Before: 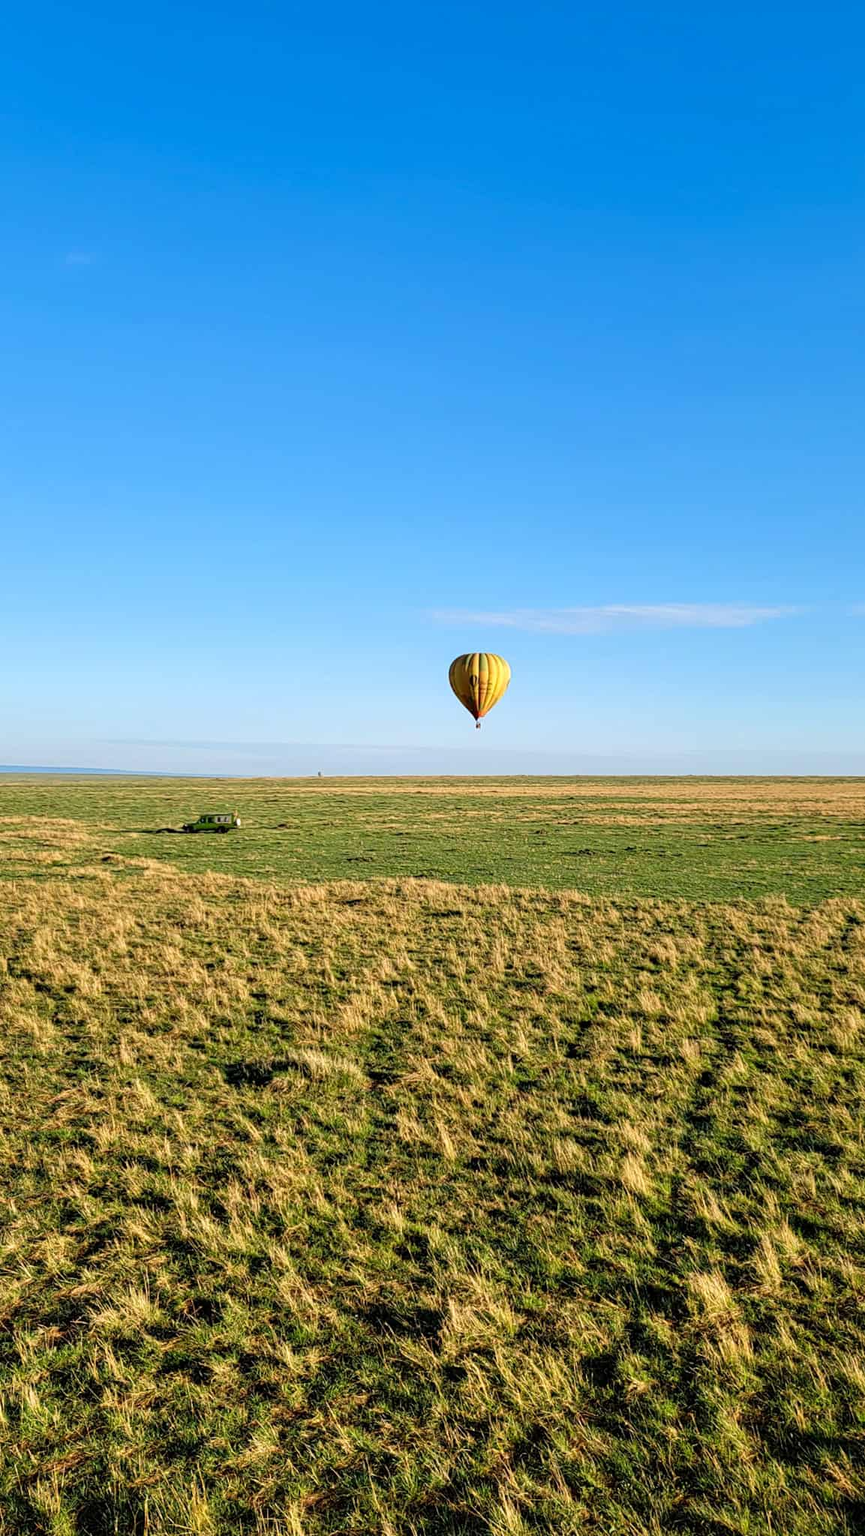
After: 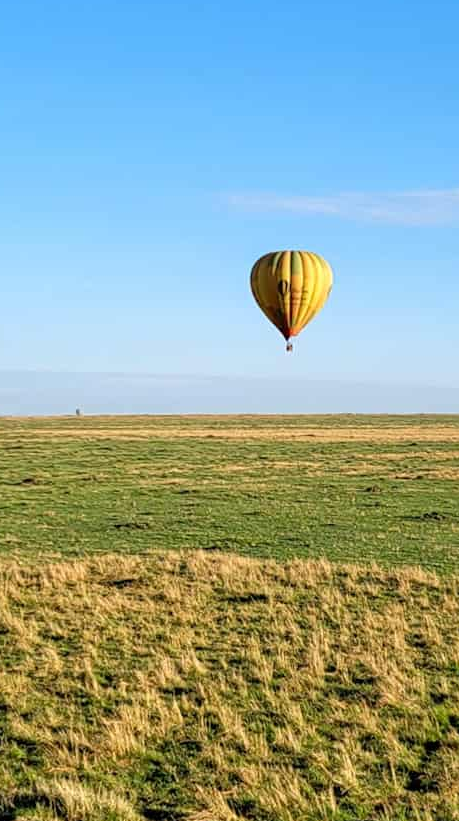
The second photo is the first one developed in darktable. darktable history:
crop: left 30.245%, top 30.276%, right 29.926%, bottom 29.594%
